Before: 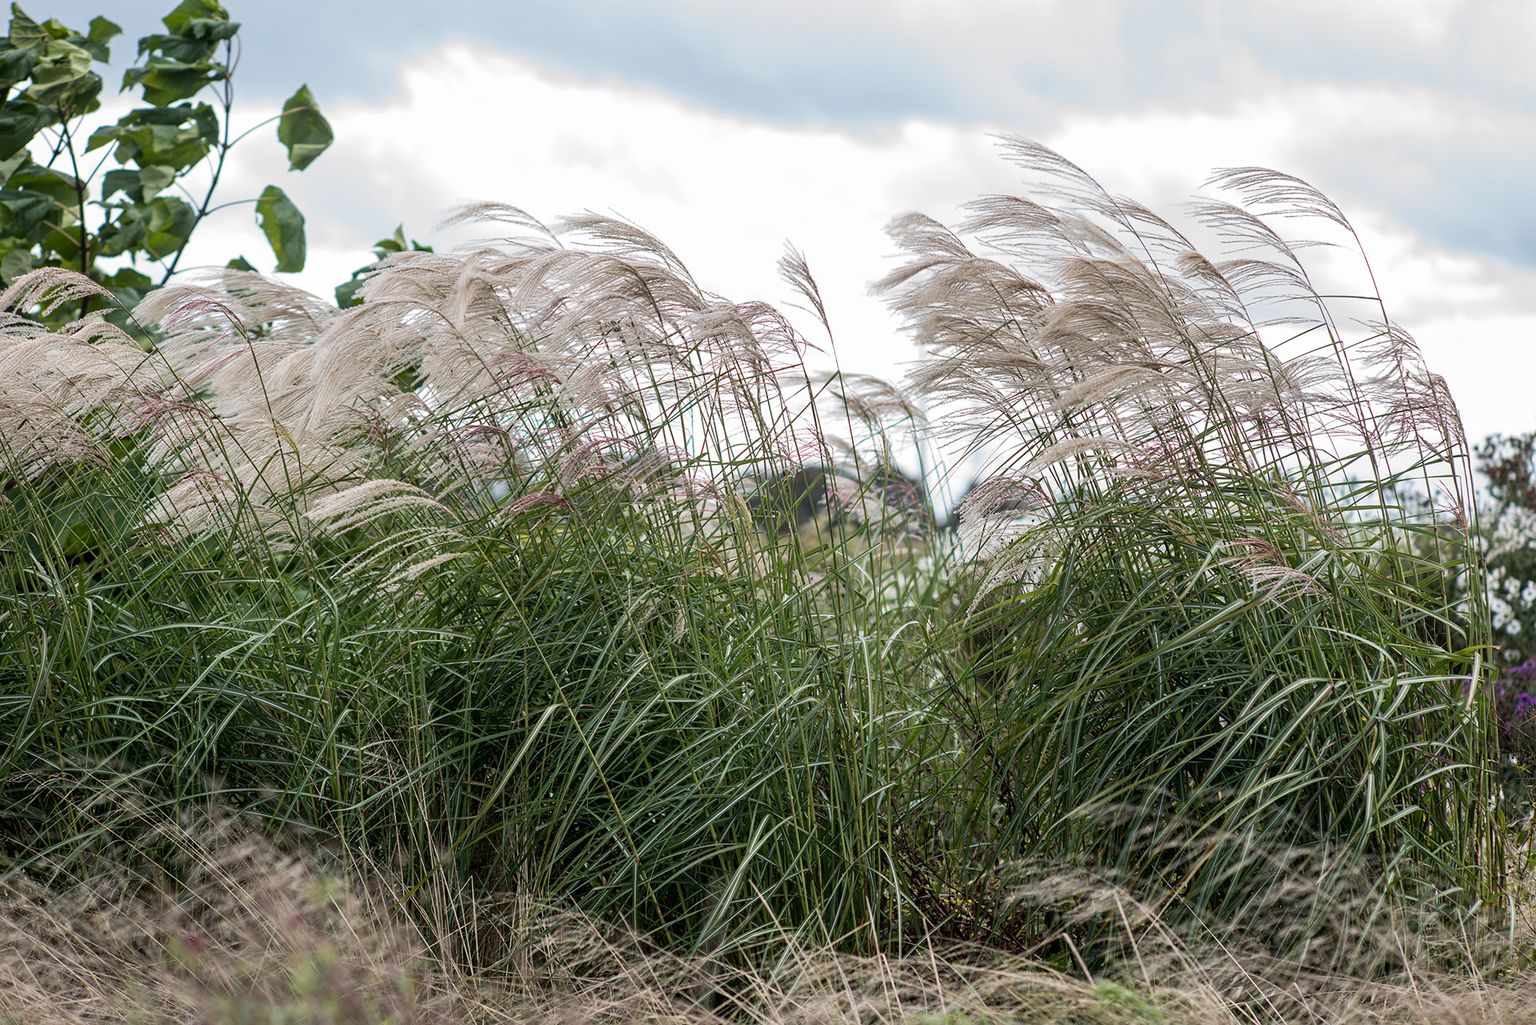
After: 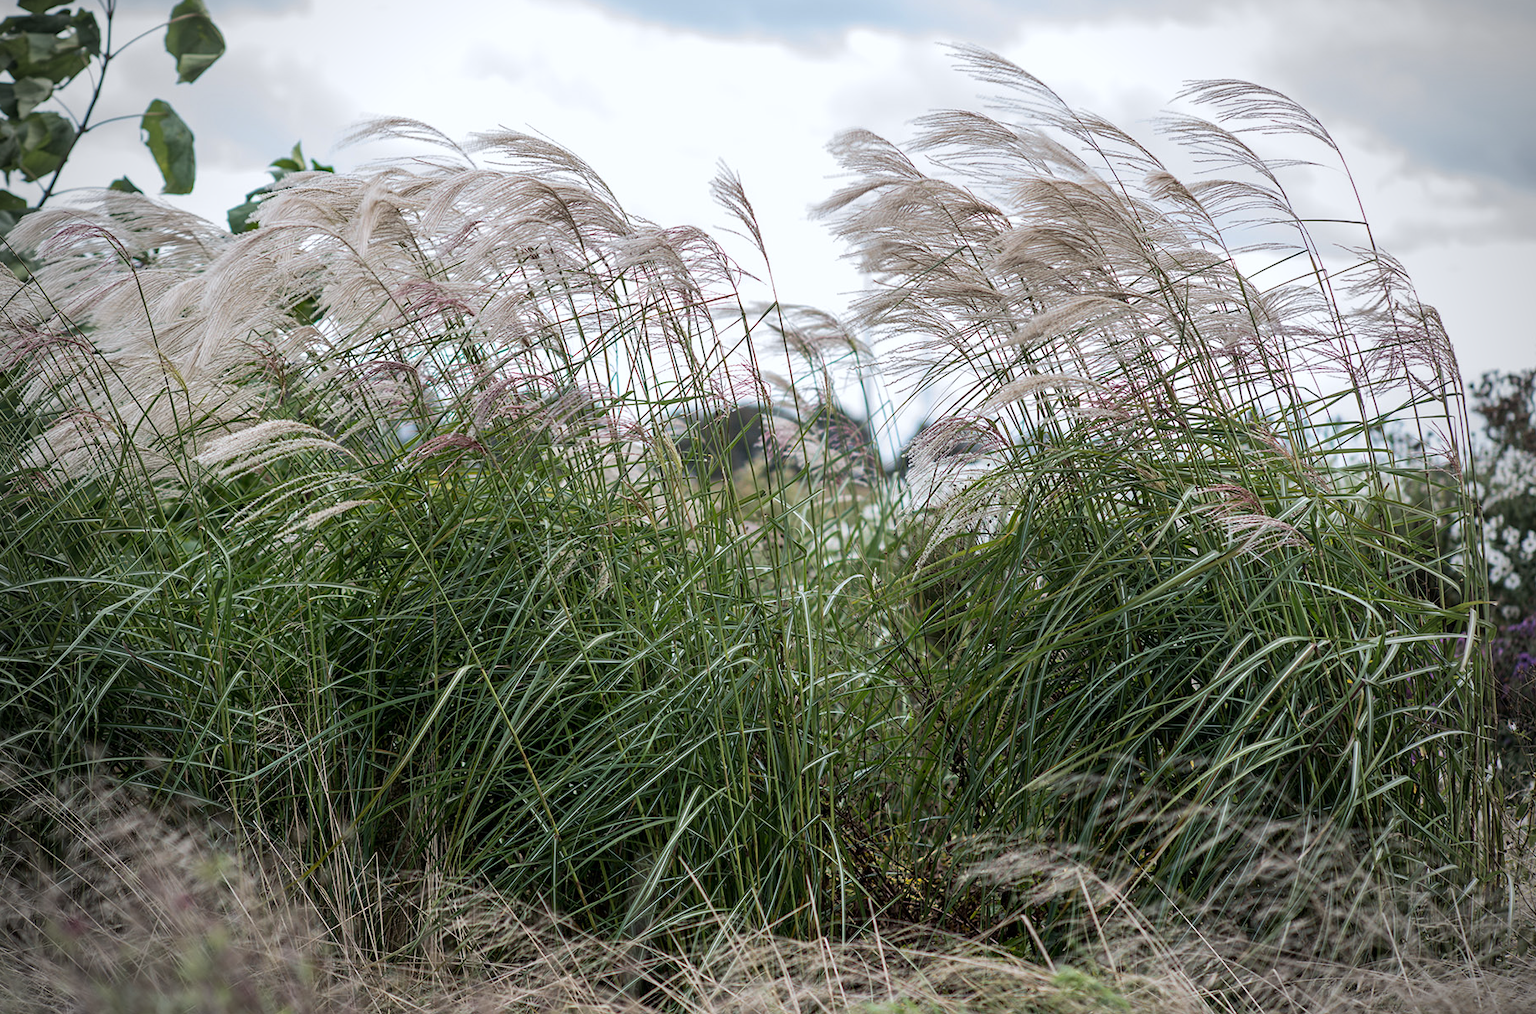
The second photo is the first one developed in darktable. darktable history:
crop and rotate: left 8.262%, top 9.226%
vignetting: fall-off start 71.74%
white balance: red 0.98, blue 1.034
tone equalizer: on, module defaults
